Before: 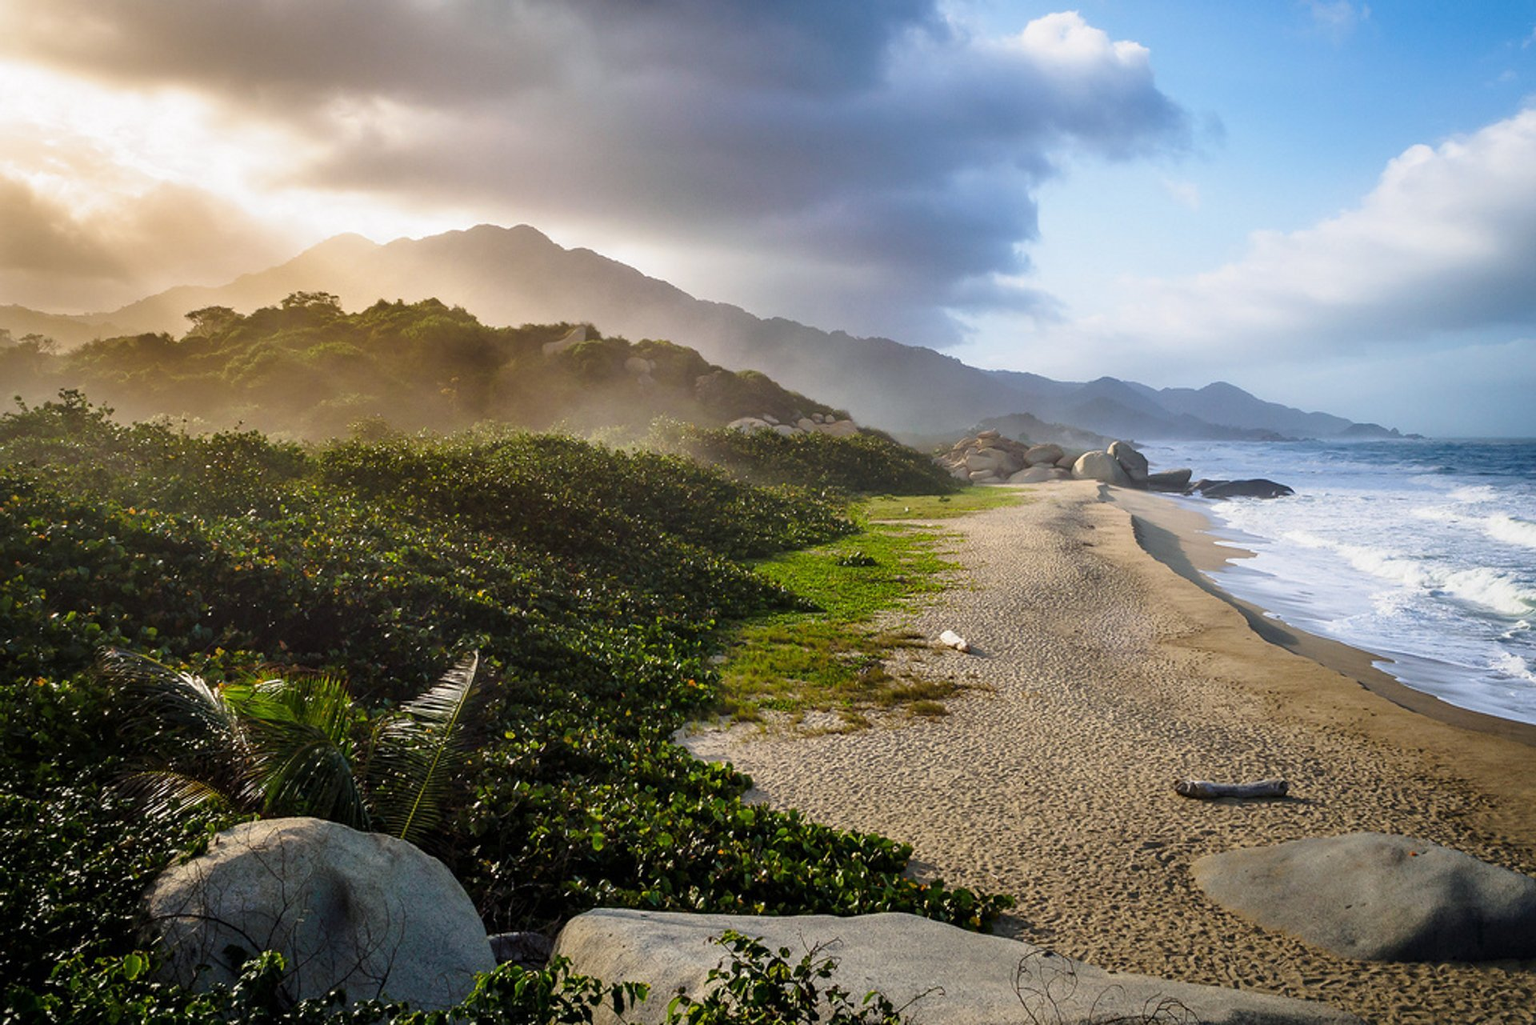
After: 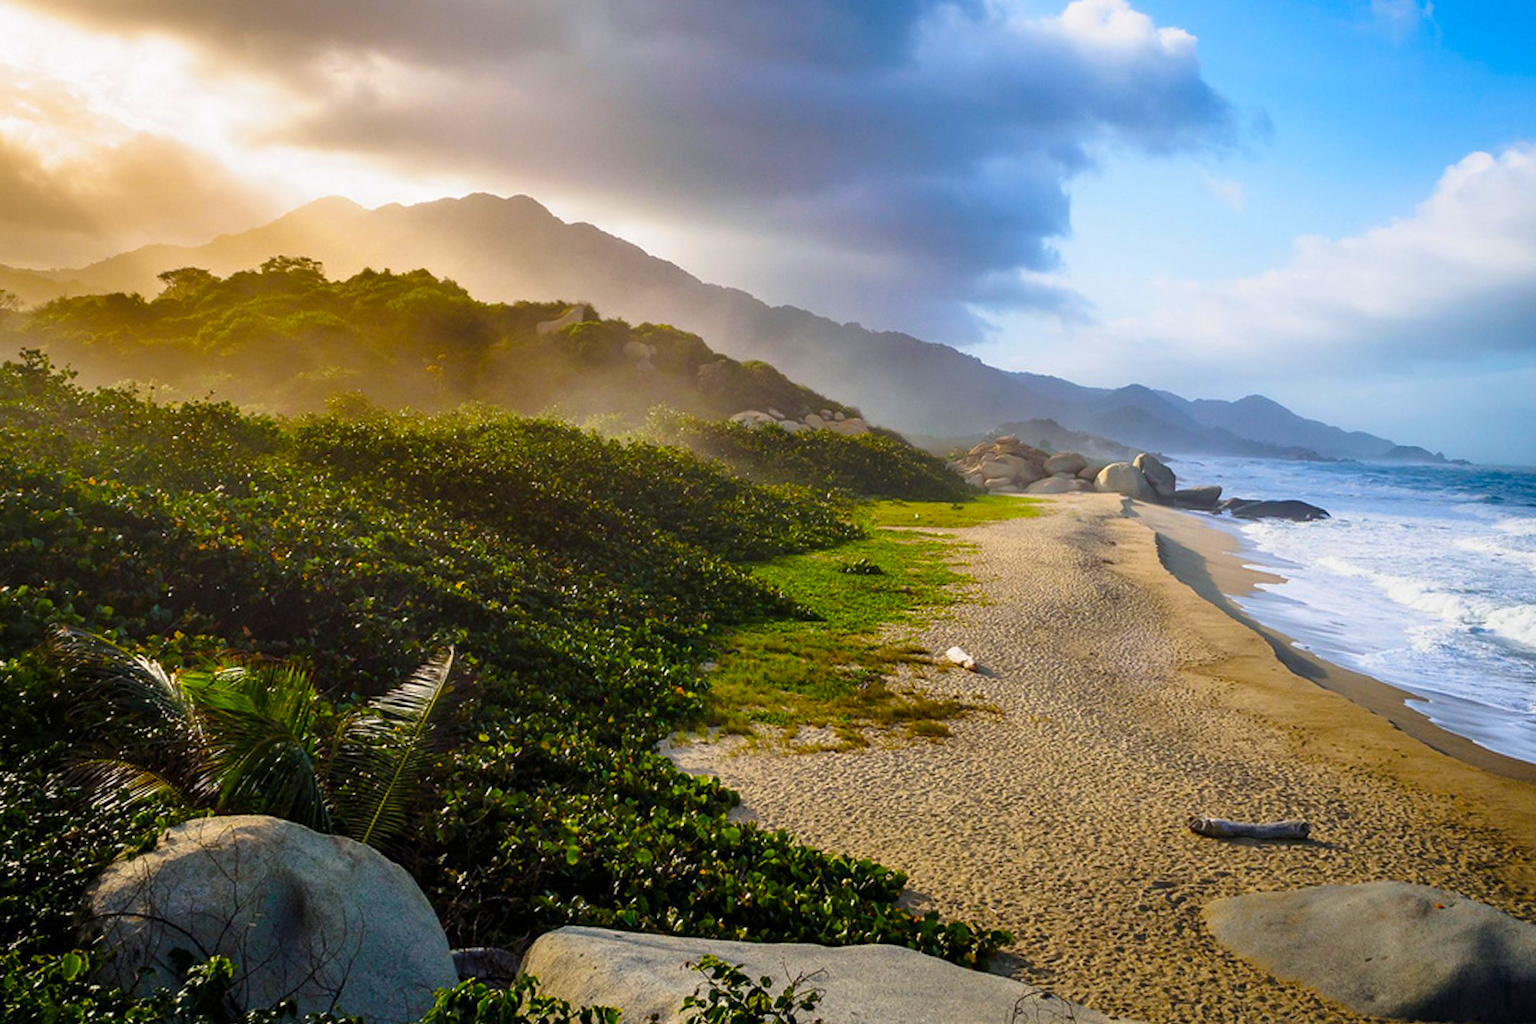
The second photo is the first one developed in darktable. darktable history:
crop and rotate: angle -2.52°
color balance rgb: linear chroma grading › global chroma 14.482%, perceptual saturation grading › global saturation 31.086%, global vibrance 8.686%
